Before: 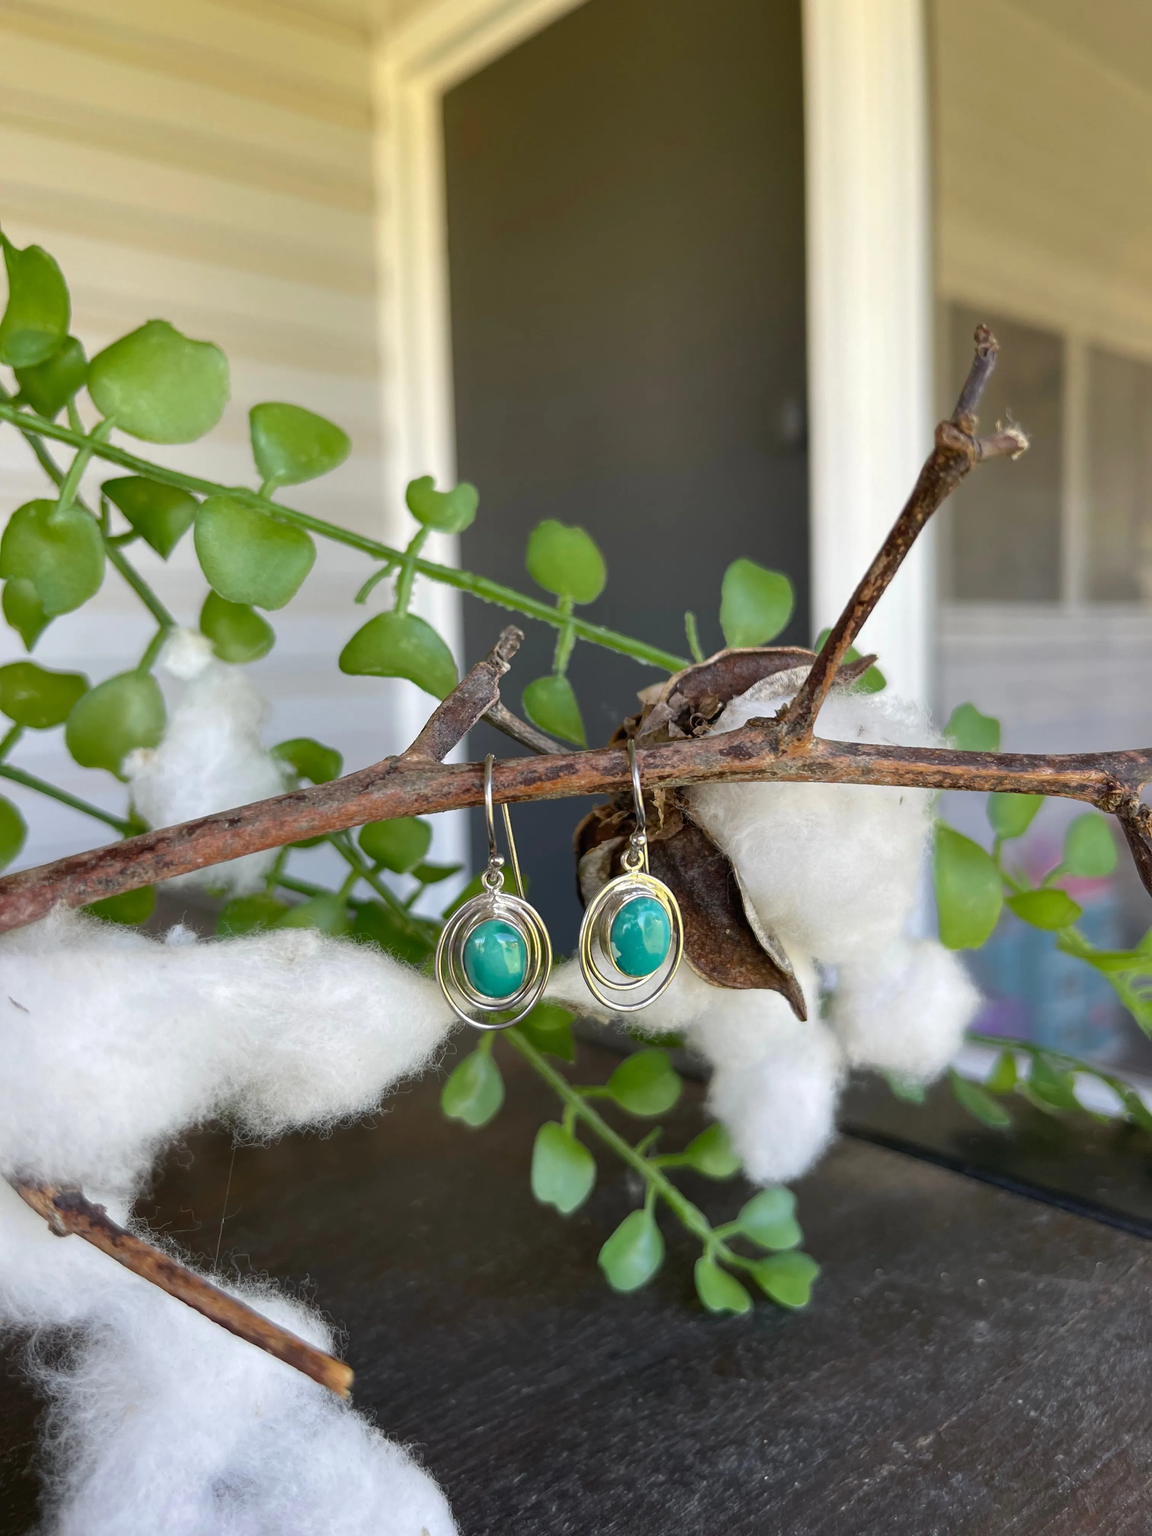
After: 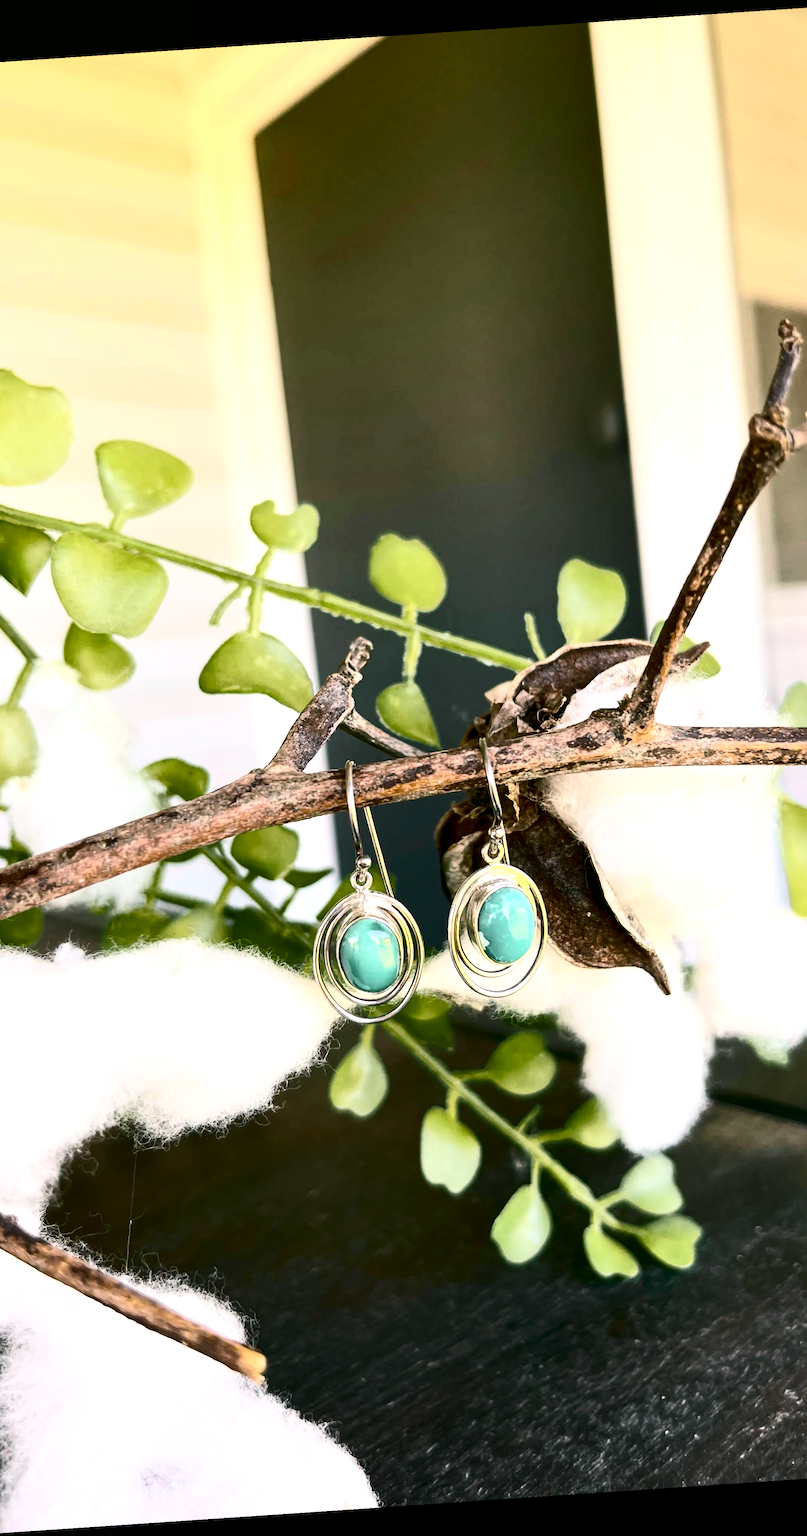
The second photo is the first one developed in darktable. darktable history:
tone curve: curves: ch0 [(0, 0) (0.15, 0.17) (0.452, 0.437) (0.611, 0.588) (0.751, 0.749) (1, 1)]; ch1 [(0, 0) (0.325, 0.327) (0.413, 0.442) (0.475, 0.467) (0.512, 0.522) (0.541, 0.55) (0.617, 0.612) (0.695, 0.697) (1, 1)]; ch2 [(0, 0) (0.386, 0.397) (0.452, 0.459) (0.505, 0.498) (0.536, 0.546) (0.574, 0.571) (0.633, 0.653) (1, 1)], color space Lab, independent channels, preserve colors none
crop and rotate: left 14.385%, right 18.948%
color correction: highlights a* 4.02, highlights b* 4.98, shadows a* -7.55, shadows b* 4.98
exposure: black level correction 0, exposure 0.7 EV, compensate exposure bias true, compensate highlight preservation false
rotate and perspective: rotation -4.2°, shear 0.006, automatic cropping off
local contrast: highlights 100%, shadows 100%, detail 120%, midtone range 0.2
contrast brightness saturation: contrast 0.5, saturation -0.1
